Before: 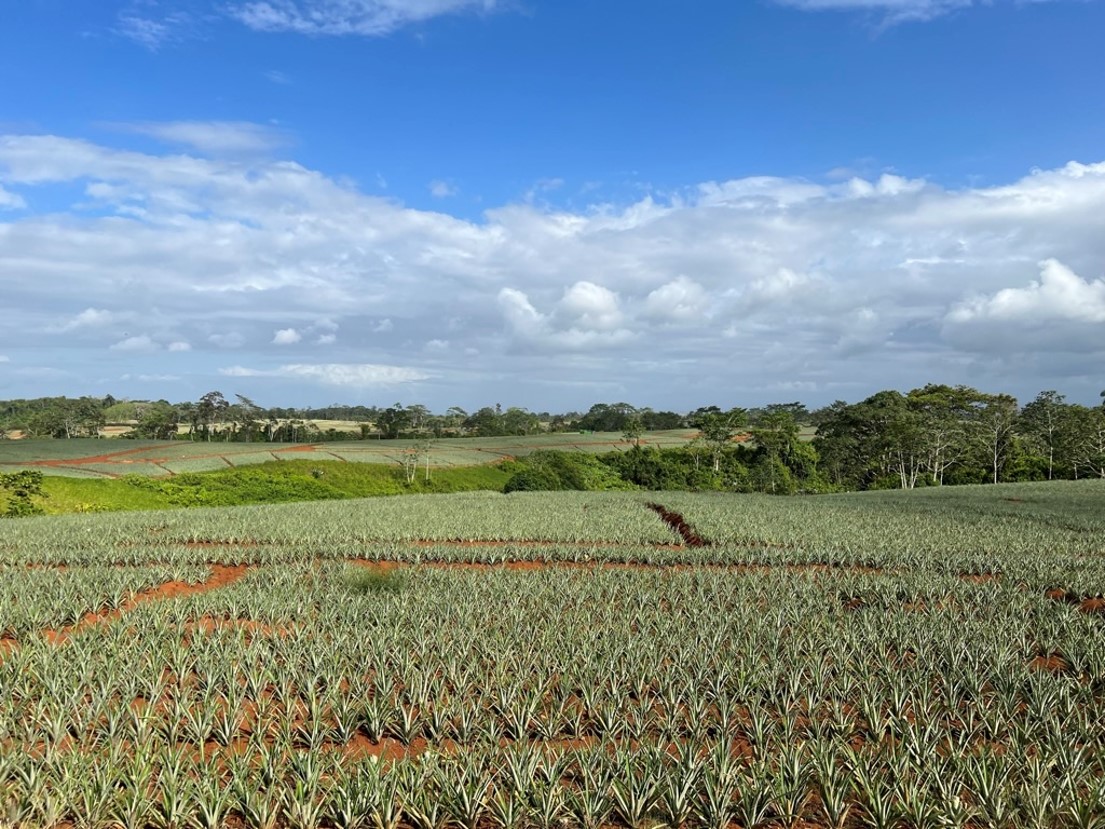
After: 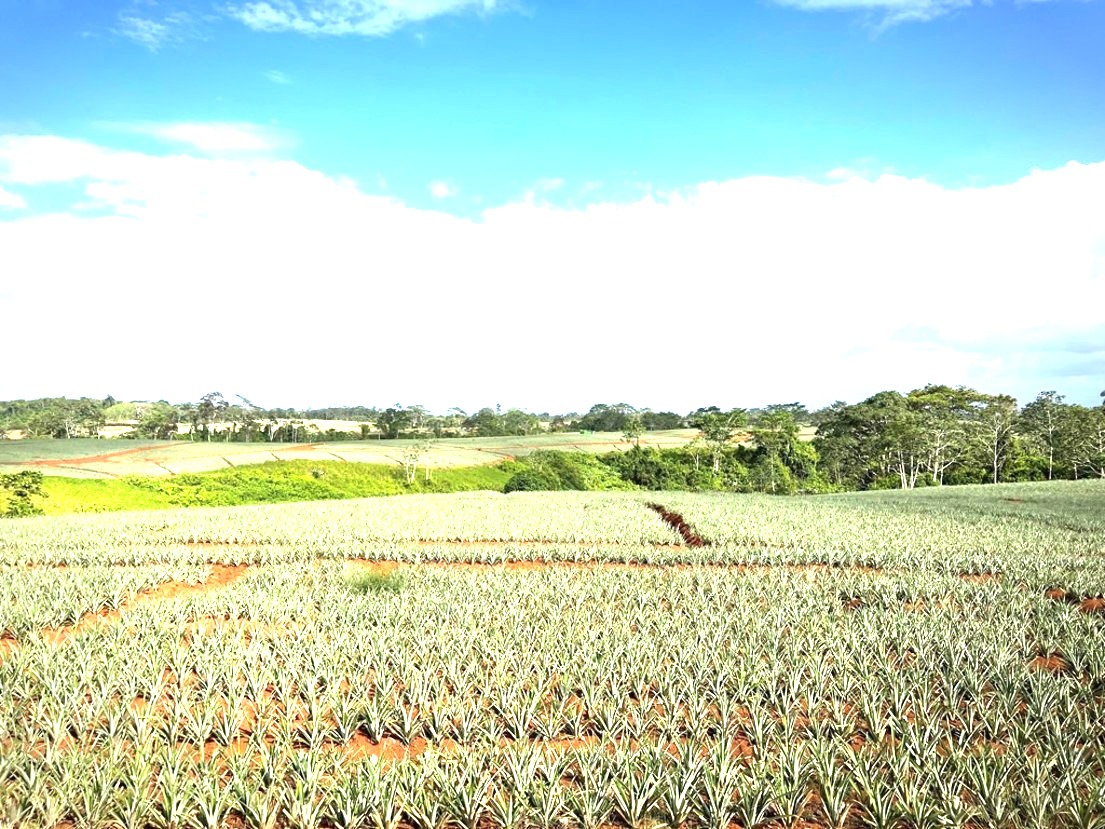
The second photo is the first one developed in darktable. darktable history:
exposure: black level correction 0, exposure 1.932 EV, compensate highlight preservation false
vignetting: saturation -0.032, center (-0.012, 0), automatic ratio true
